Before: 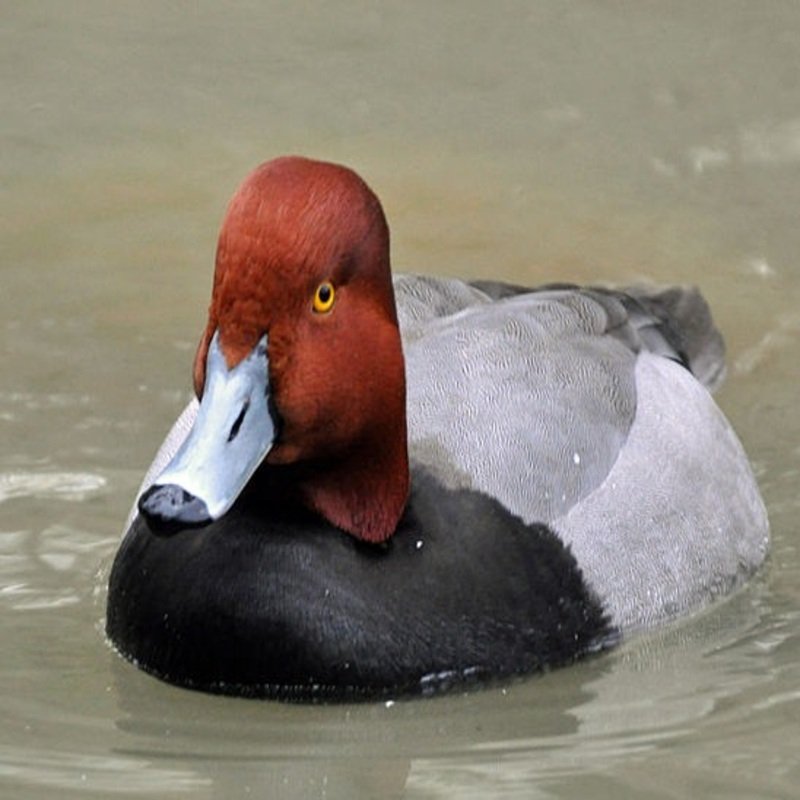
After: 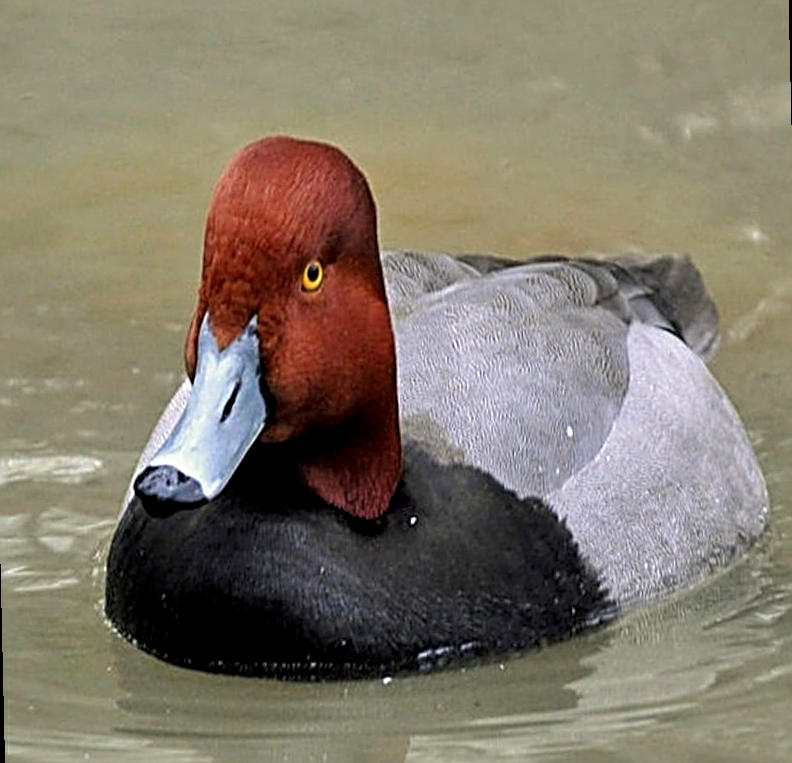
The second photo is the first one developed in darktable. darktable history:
exposure: black level correction 0.001, exposure -0.125 EV, compensate exposure bias true, compensate highlight preservation false
white balance: emerald 1
velvia: on, module defaults
local contrast: highlights 100%, shadows 100%, detail 131%, midtone range 0.2
sharpen: radius 3.025, amount 0.757
rotate and perspective: rotation -1.32°, lens shift (horizontal) -0.031, crop left 0.015, crop right 0.985, crop top 0.047, crop bottom 0.982
